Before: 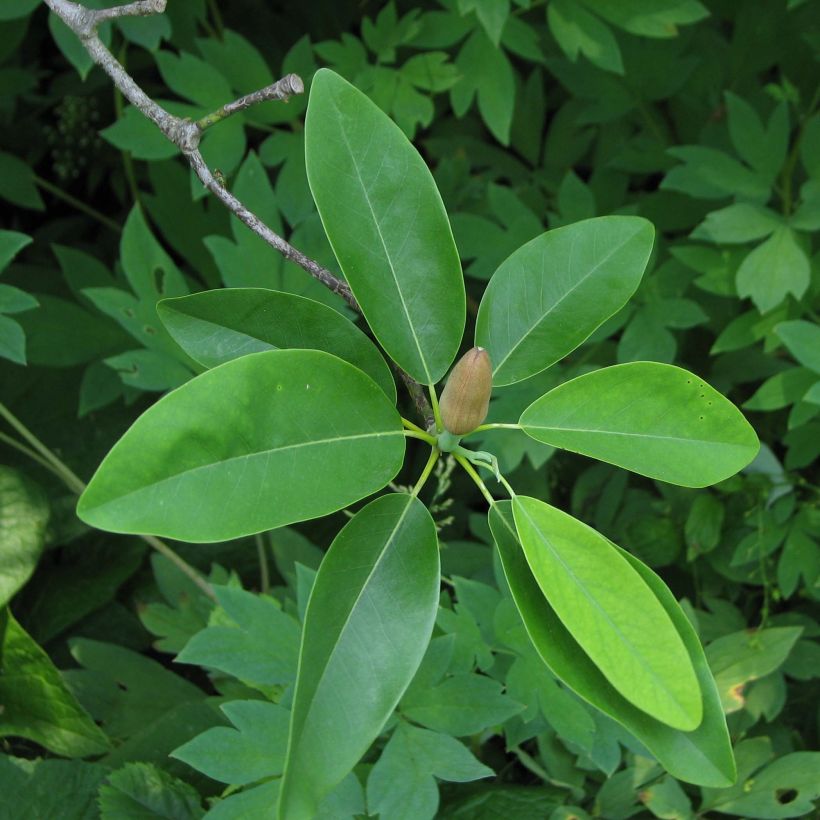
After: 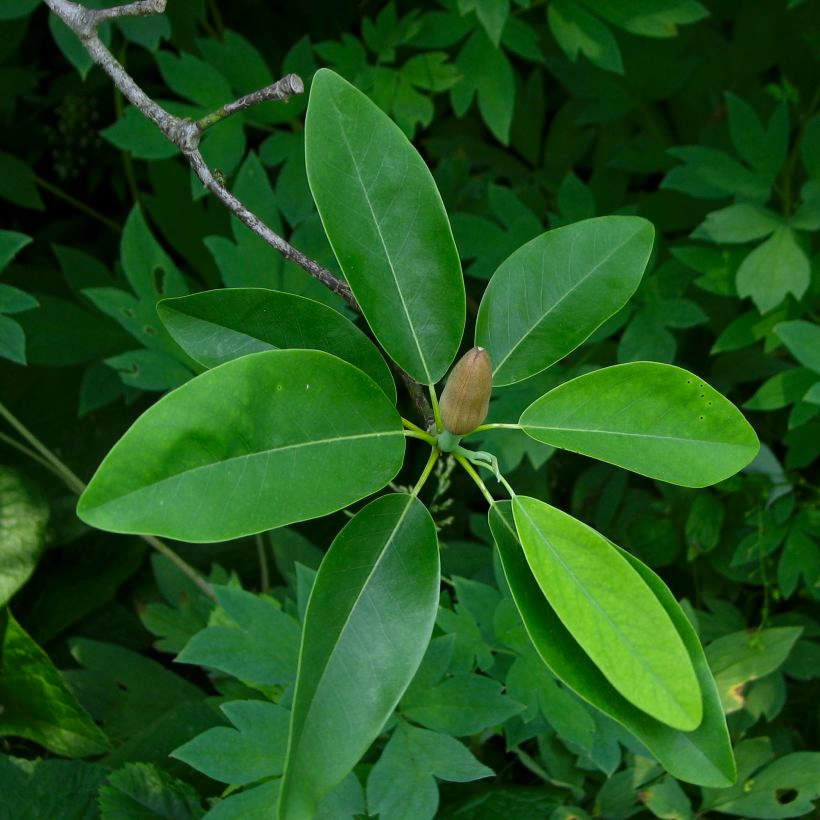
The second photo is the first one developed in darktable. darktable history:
contrast brightness saturation: contrast 0.067, brightness -0.132, saturation 0.064
